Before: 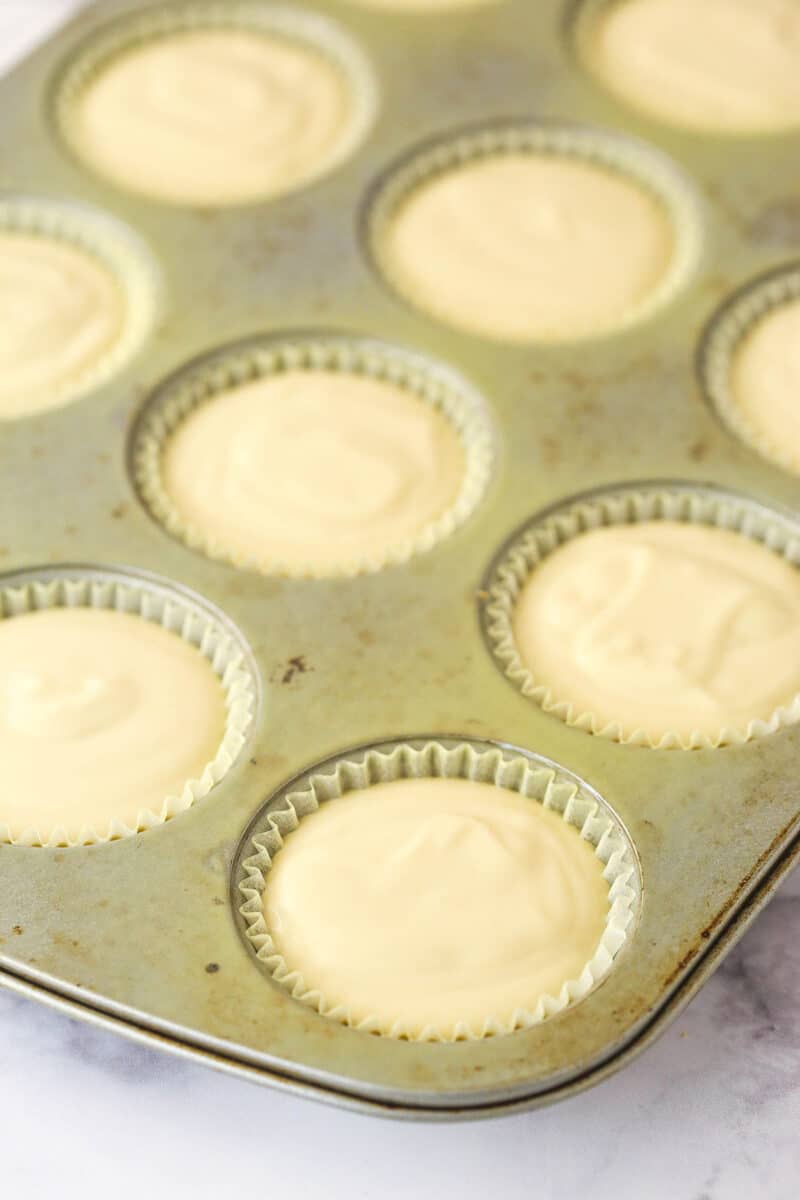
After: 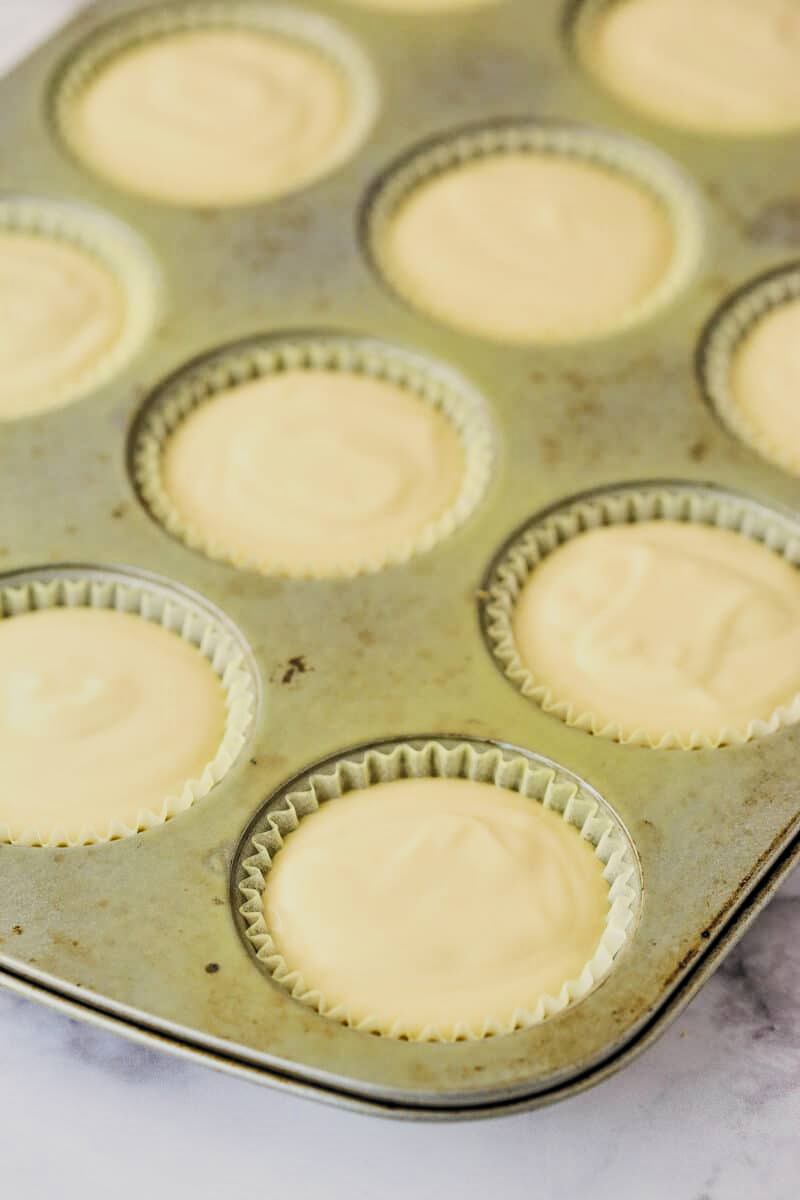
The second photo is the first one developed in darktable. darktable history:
filmic rgb: black relative exposure -5.04 EV, white relative exposure 3.96 EV, hardness 2.88, contrast 1.403, highlights saturation mix -30.11%, color science v6 (2022)
shadows and highlights: shadows 33.1, highlights -47.75, compress 49.98%, soften with gaussian
